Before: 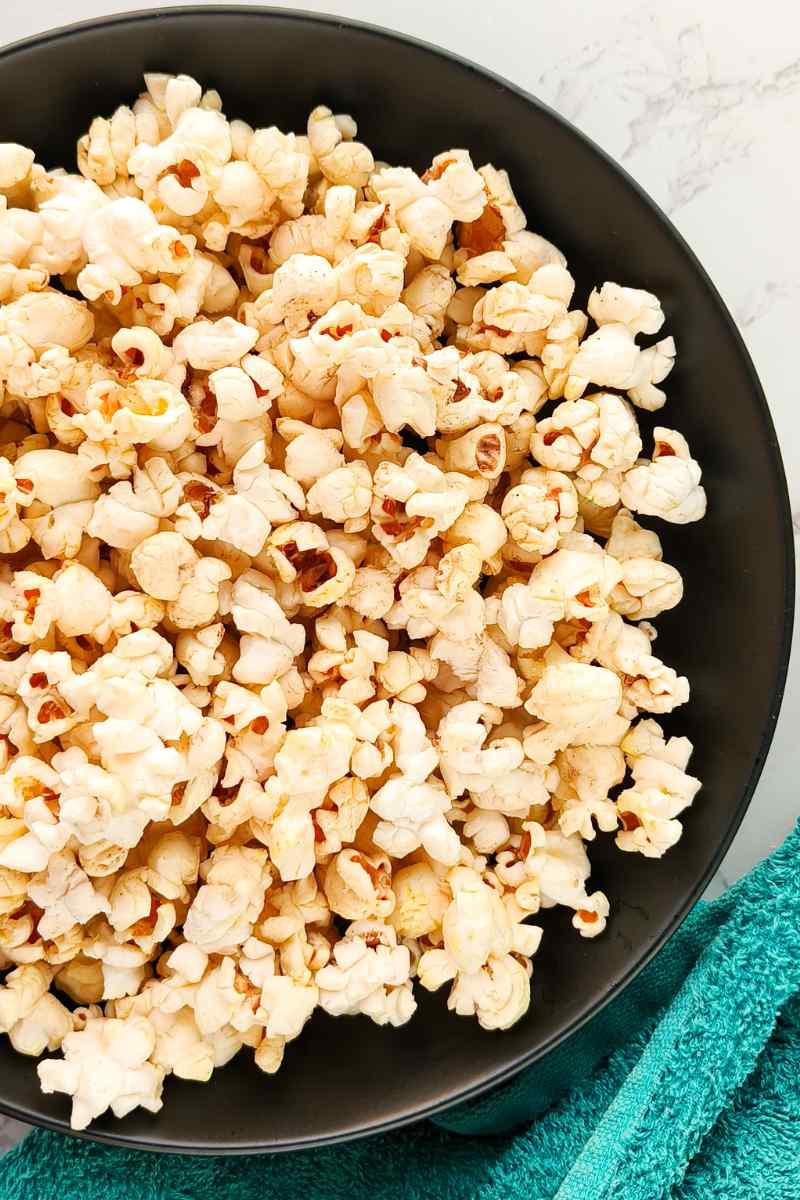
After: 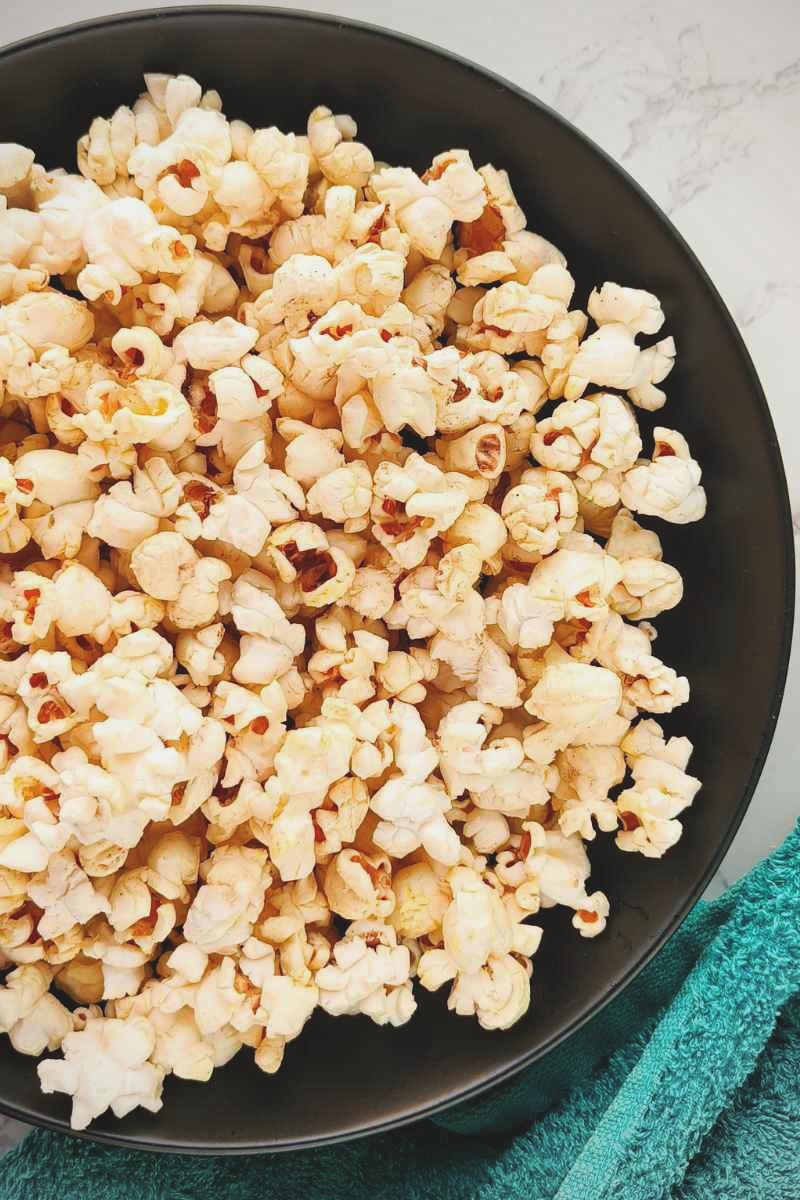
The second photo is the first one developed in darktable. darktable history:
vignetting: fall-off radius 61.12%, unbound false
exposure: black level correction -0.013, exposure -0.191 EV, compensate highlight preservation false
